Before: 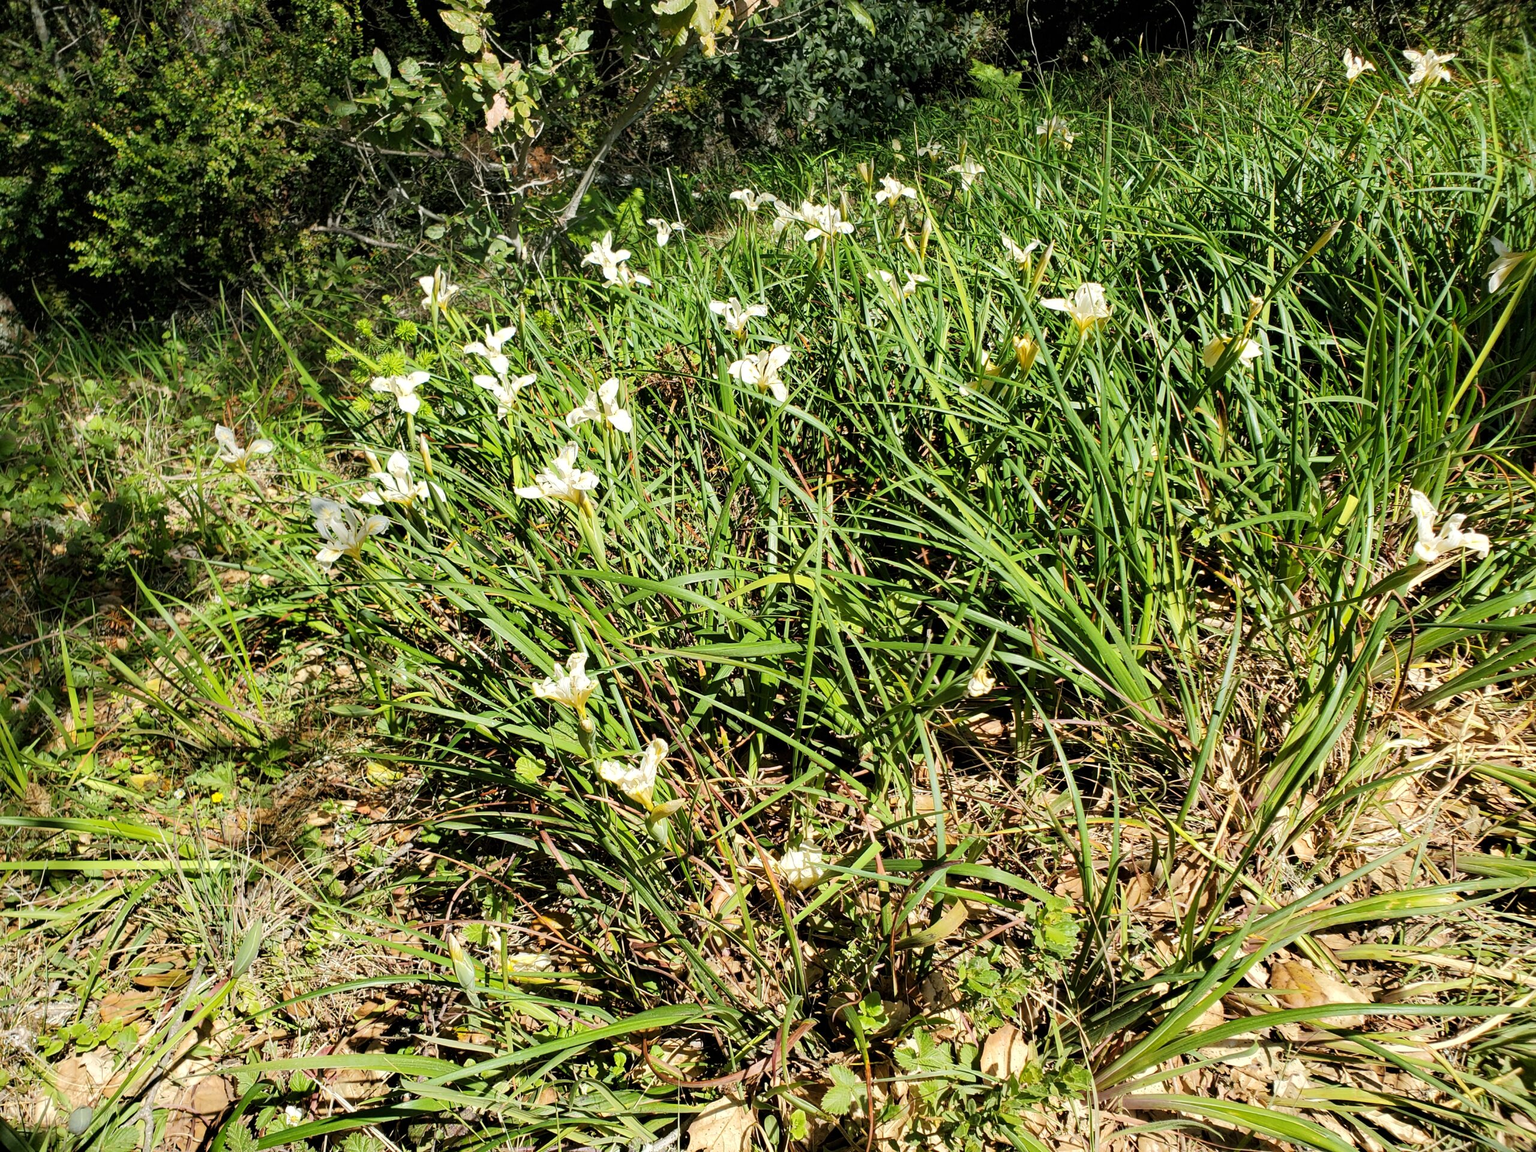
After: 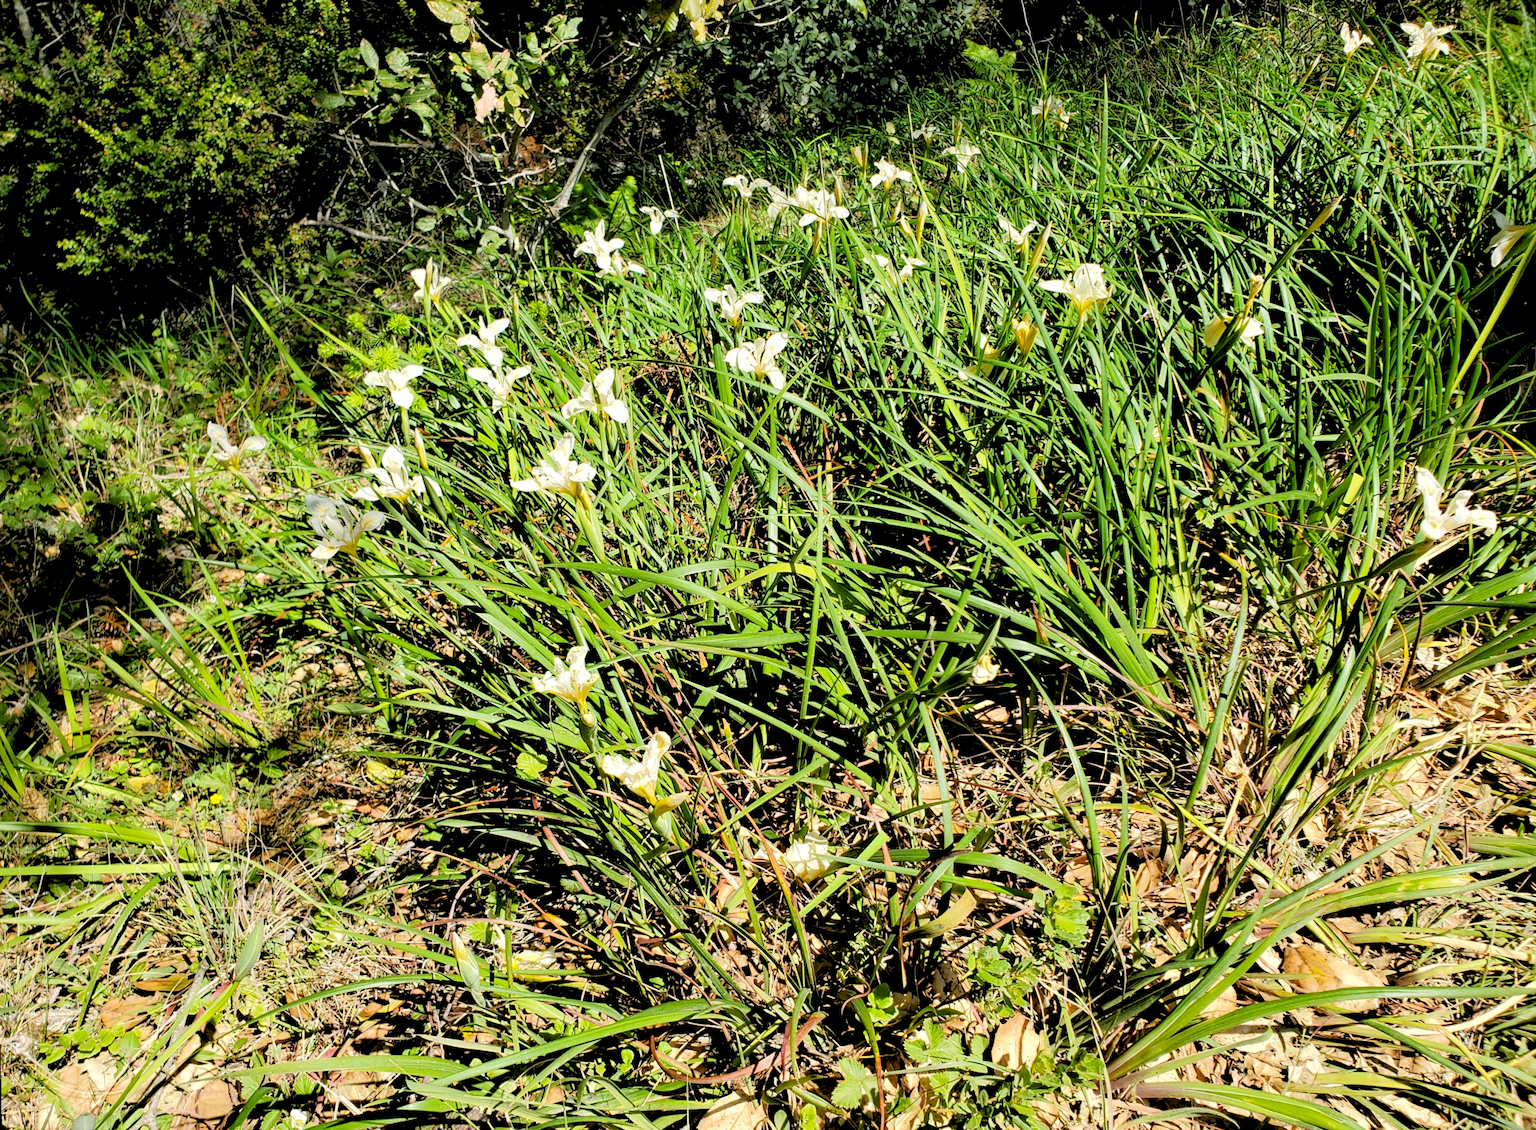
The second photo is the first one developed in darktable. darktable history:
rgb levels: levels [[0.027, 0.429, 0.996], [0, 0.5, 1], [0, 0.5, 1]]
rotate and perspective: rotation -1°, crop left 0.011, crop right 0.989, crop top 0.025, crop bottom 0.975
contrast brightness saturation: contrast 0.07, brightness -0.13, saturation 0.06
